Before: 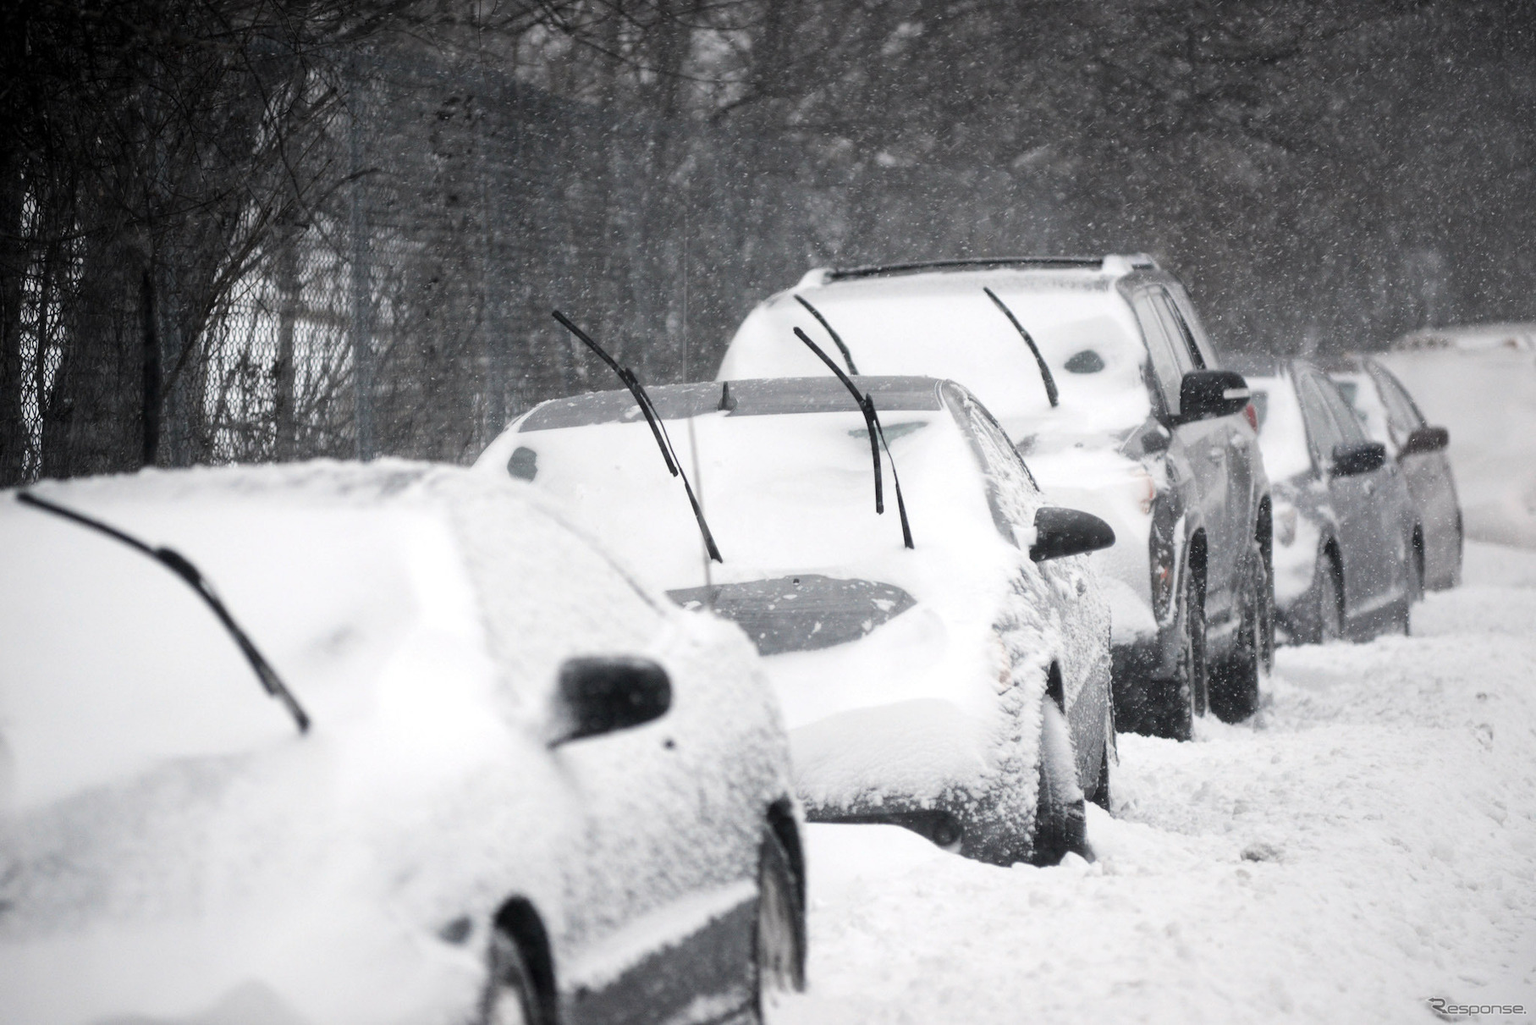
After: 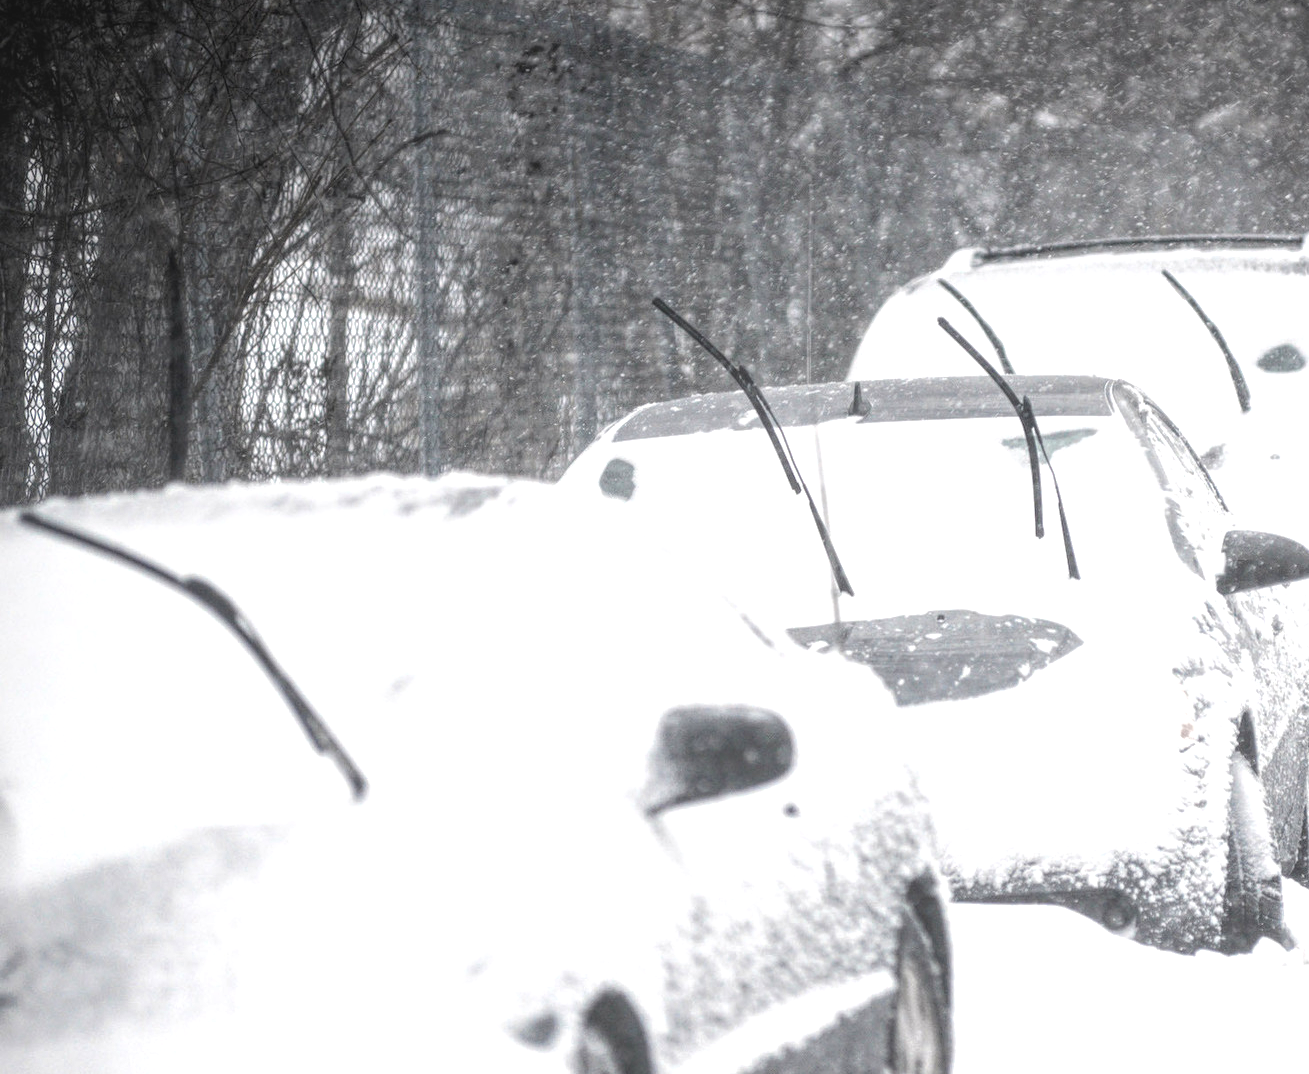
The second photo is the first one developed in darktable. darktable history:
local contrast: highlights 66%, shadows 34%, detail 167%, midtone range 0.2
crop: top 5.754%, right 27.849%, bottom 5.521%
exposure: black level correction -0.002, exposure 0.533 EV, compensate highlight preservation false
